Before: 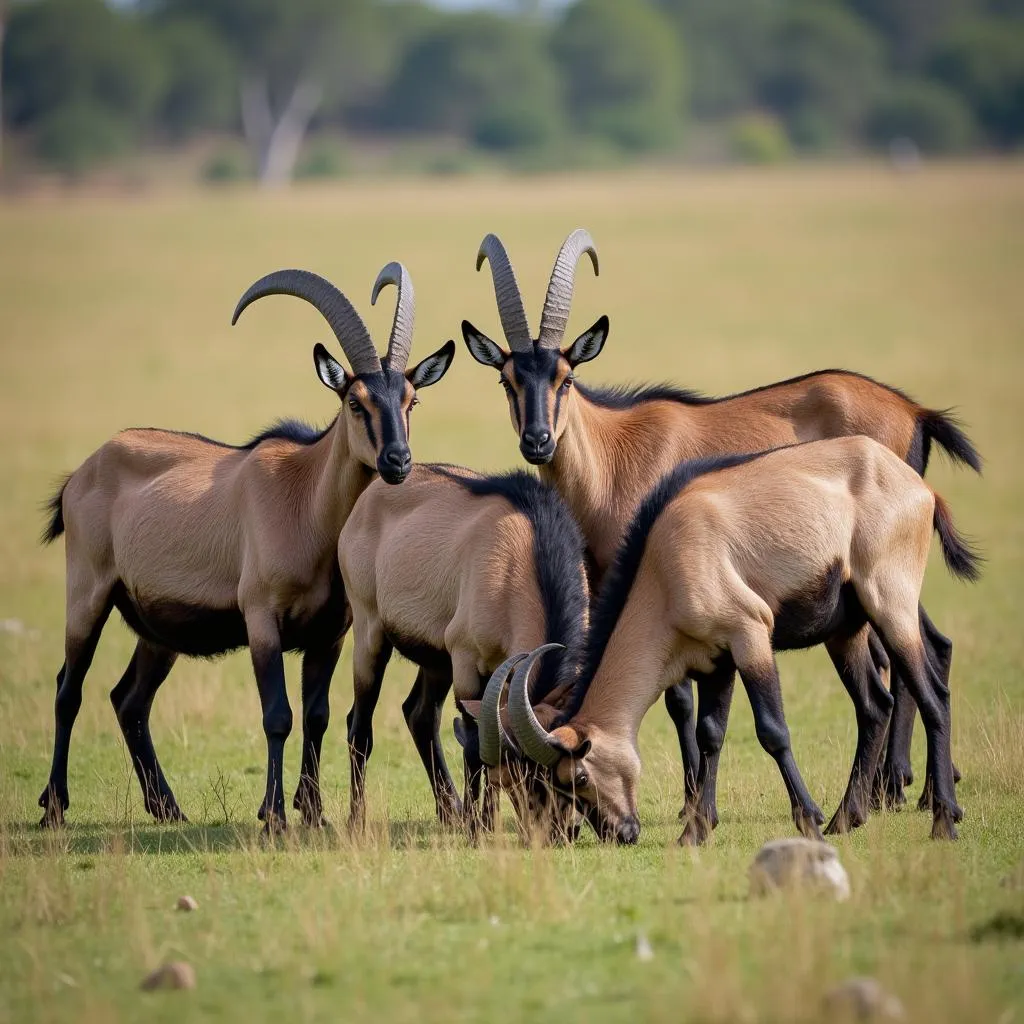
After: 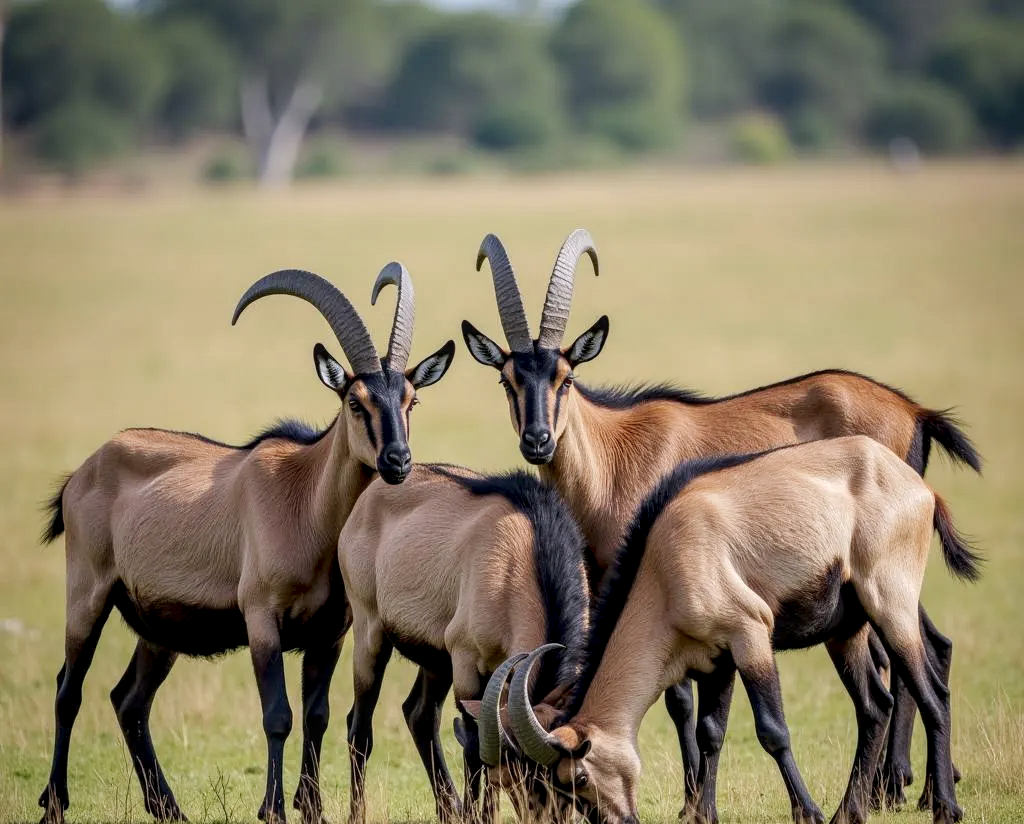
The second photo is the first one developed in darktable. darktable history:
local contrast: detail 142%
tone curve: curves: ch0 [(0, 0) (0.003, 0.018) (0.011, 0.024) (0.025, 0.038) (0.044, 0.067) (0.069, 0.098) (0.1, 0.13) (0.136, 0.165) (0.177, 0.205) (0.224, 0.249) (0.277, 0.304) (0.335, 0.365) (0.399, 0.432) (0.468, 0.505) (0.543, 0.579) (0.623, 0.652) (0.709, 0.725) (0.801, 0.802) (0.898, 0.876) (1, 1)], preserve colors none
crop: bottom 19.531%
